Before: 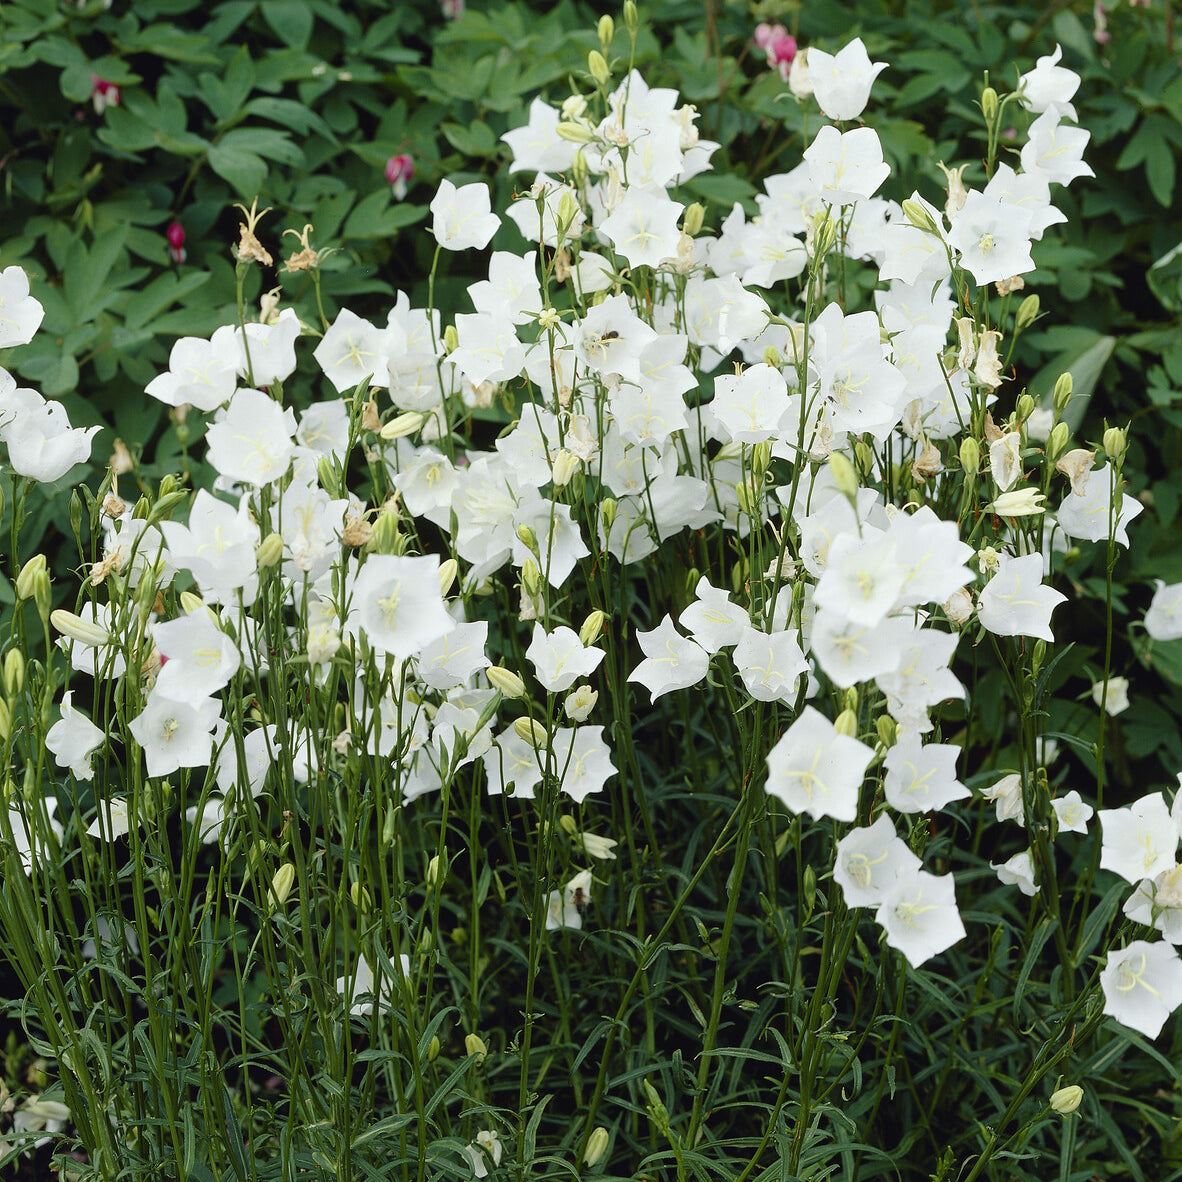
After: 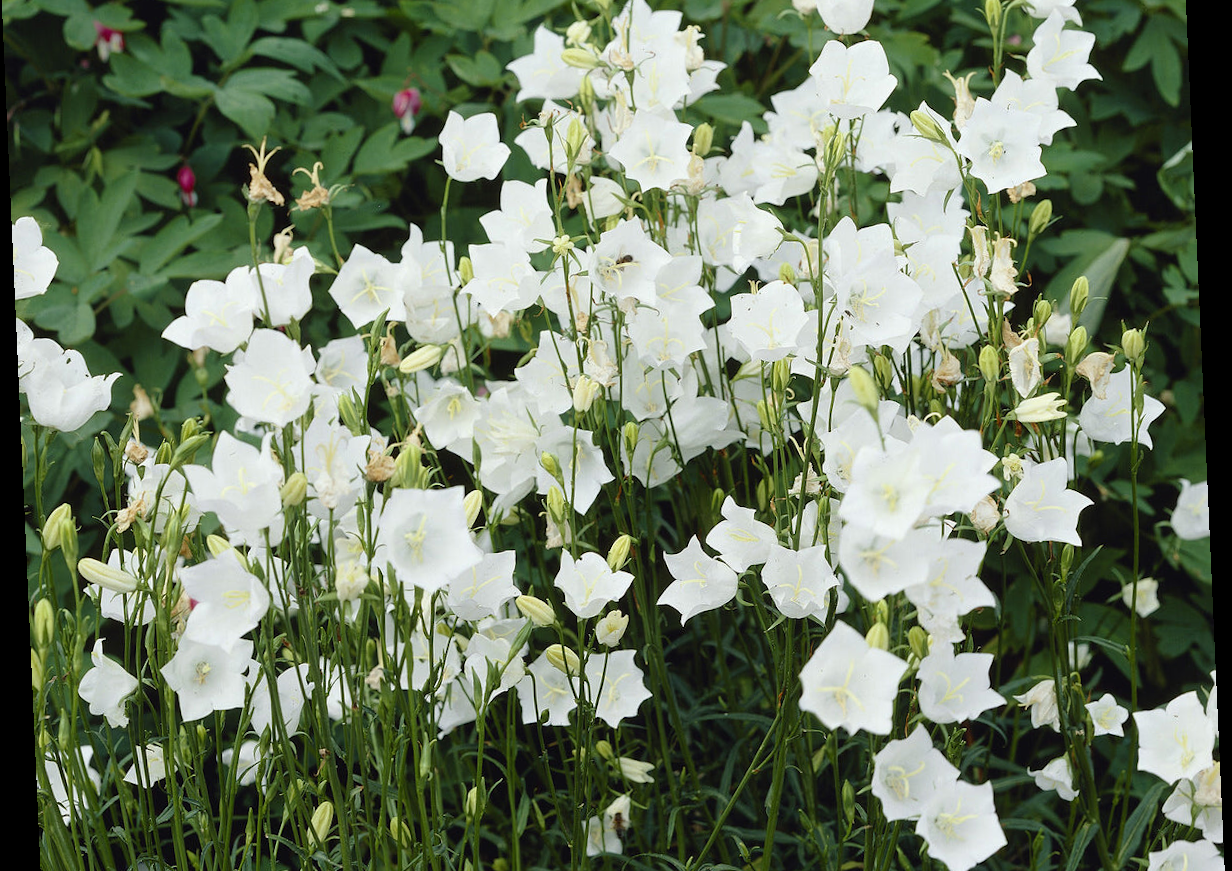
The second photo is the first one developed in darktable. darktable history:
rotate and perspective: rotation -2.56°, automatic cropping off
crop and rotate: top 8.293%, bottom 20.996%
